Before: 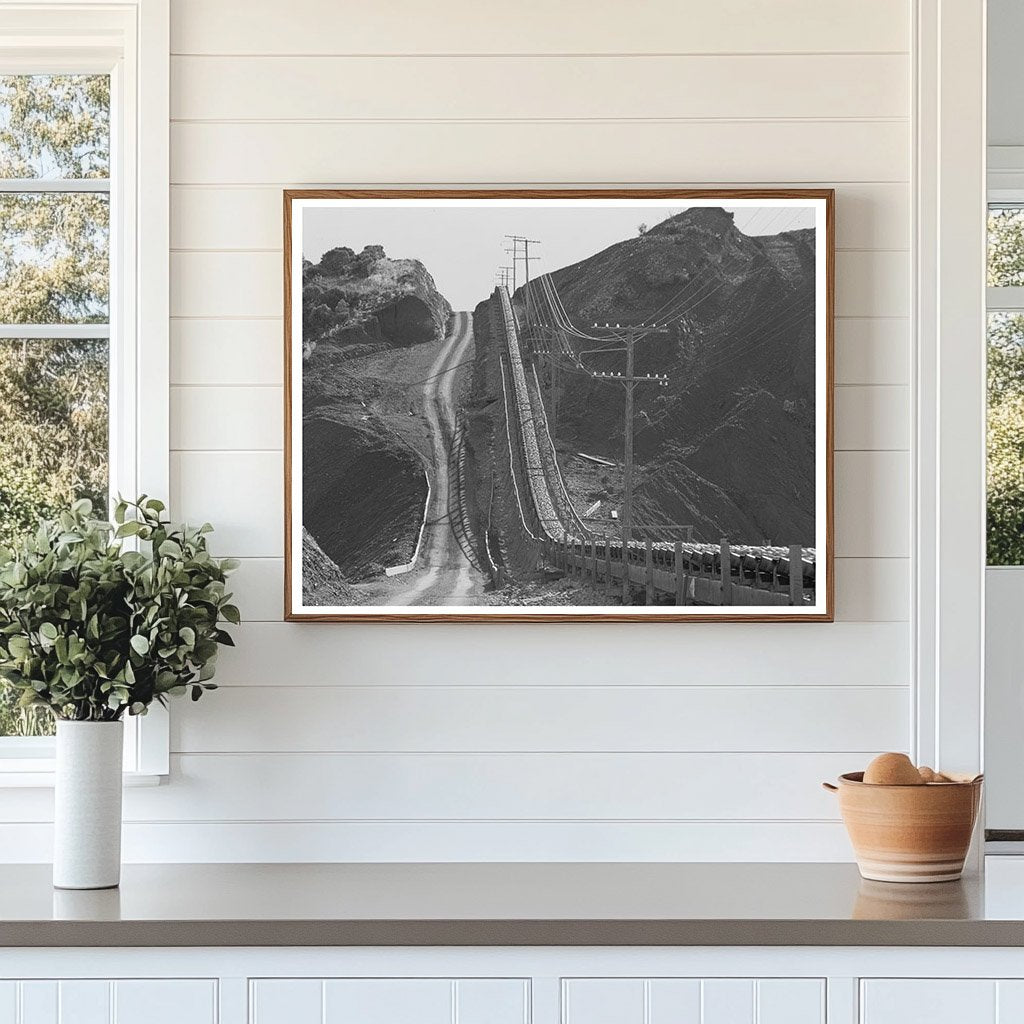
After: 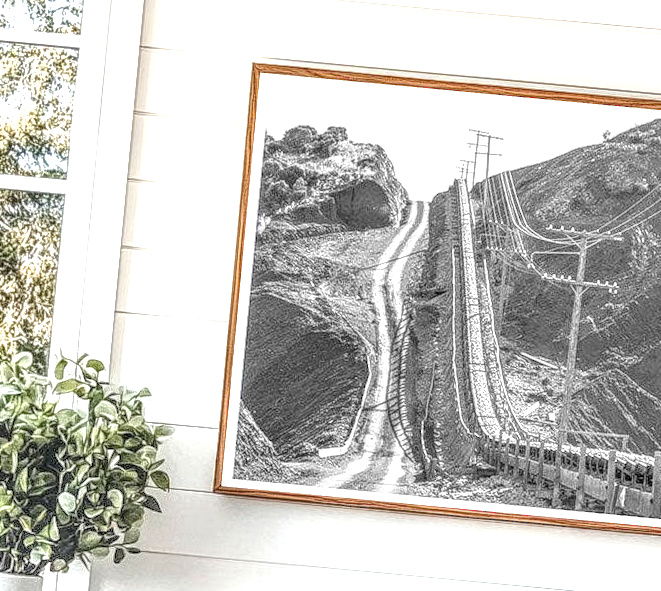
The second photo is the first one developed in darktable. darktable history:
crop and rotate: angle -5.37°, left 2.16%, top 6.963%, right 27.488%, bottom 30.121%
levels: levels [0.036, 0.364, 0.827]
local contrast: highlights 3%, shadows 3%, detail 299%, midtone range 0.295
